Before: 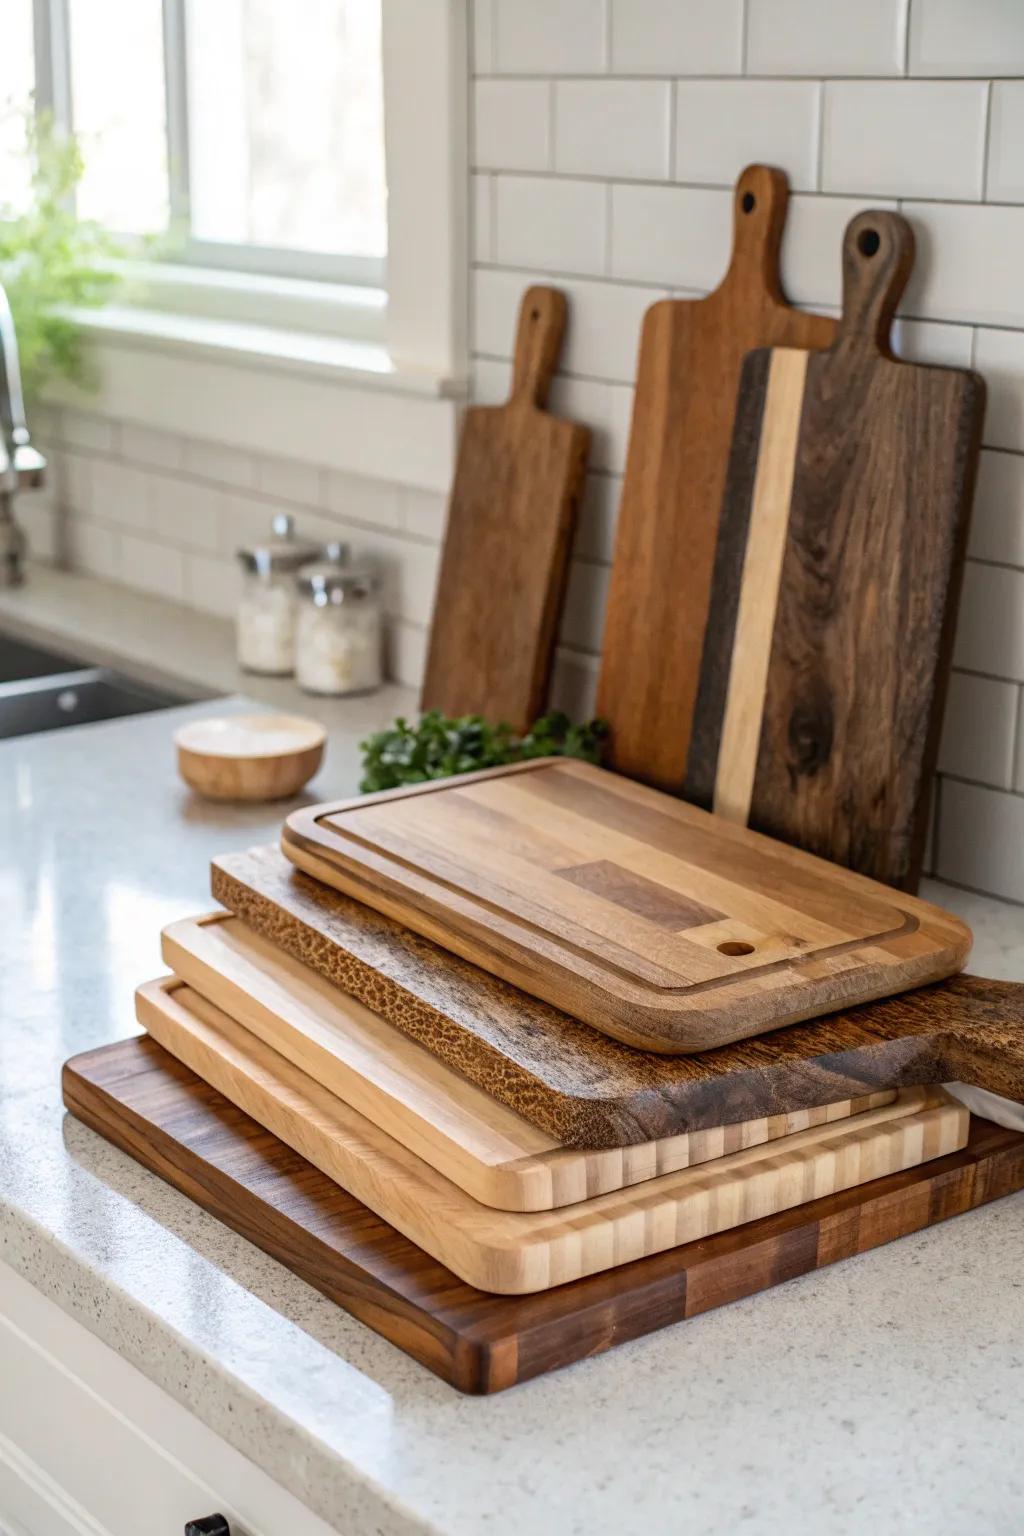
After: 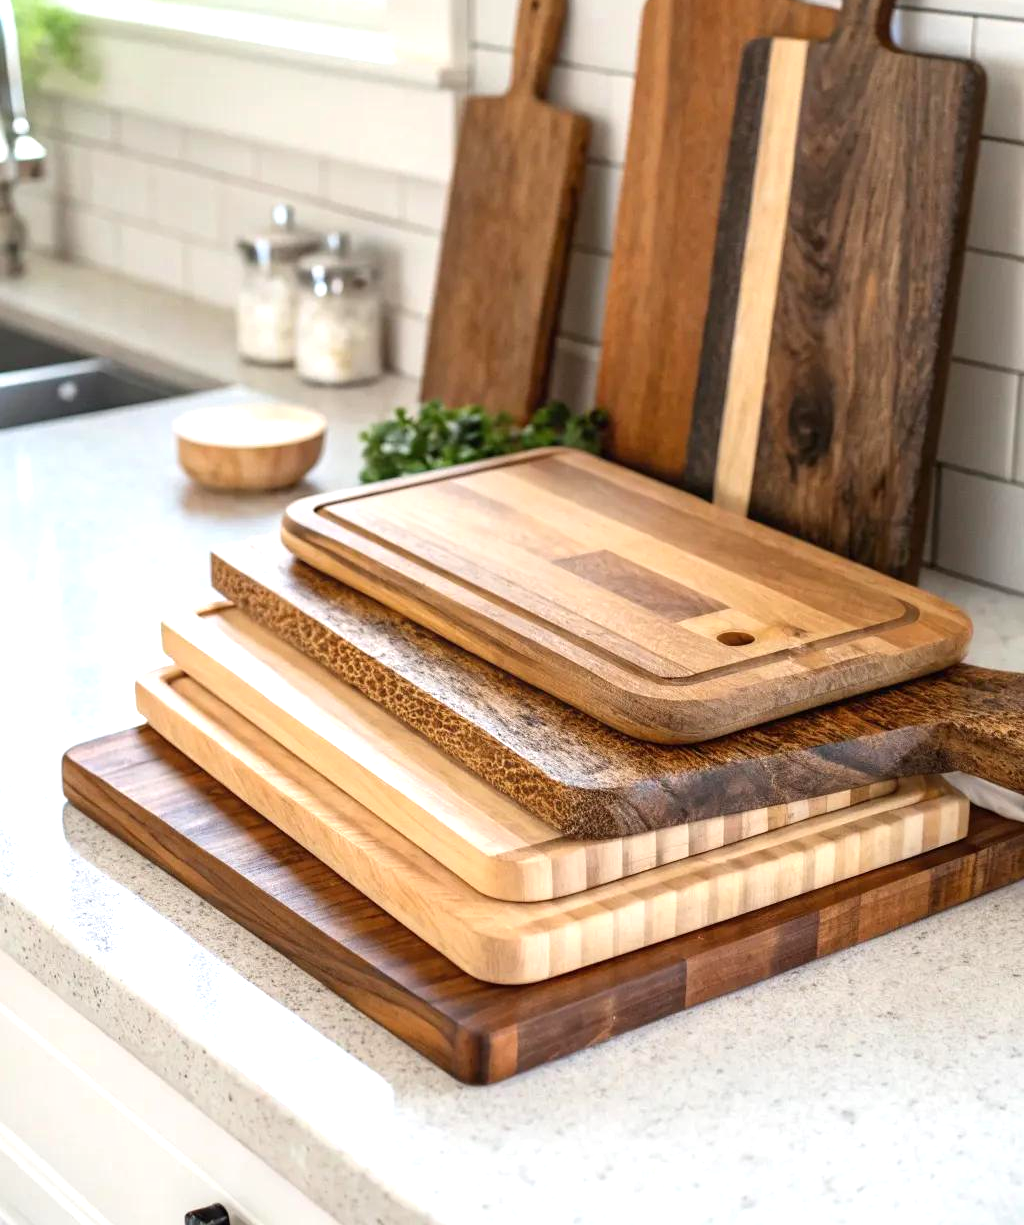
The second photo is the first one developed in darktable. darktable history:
crop and rotate: top 20.185%
exposure: black level correction 0, exposure 0.698 EV, compensate highlight preservation false
